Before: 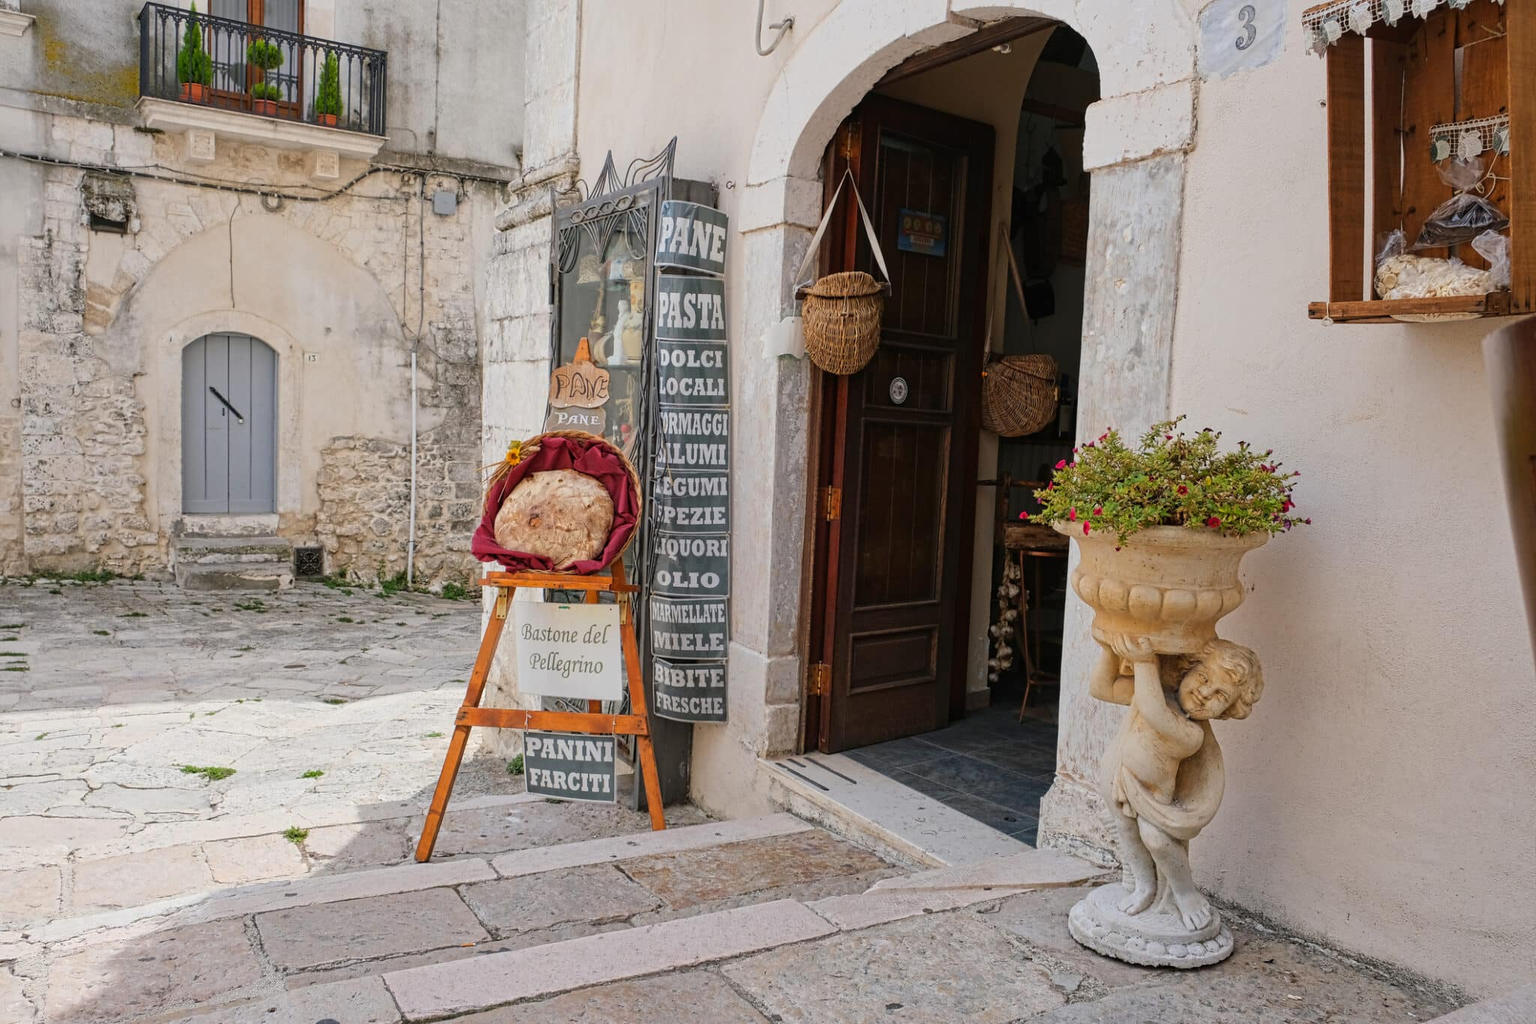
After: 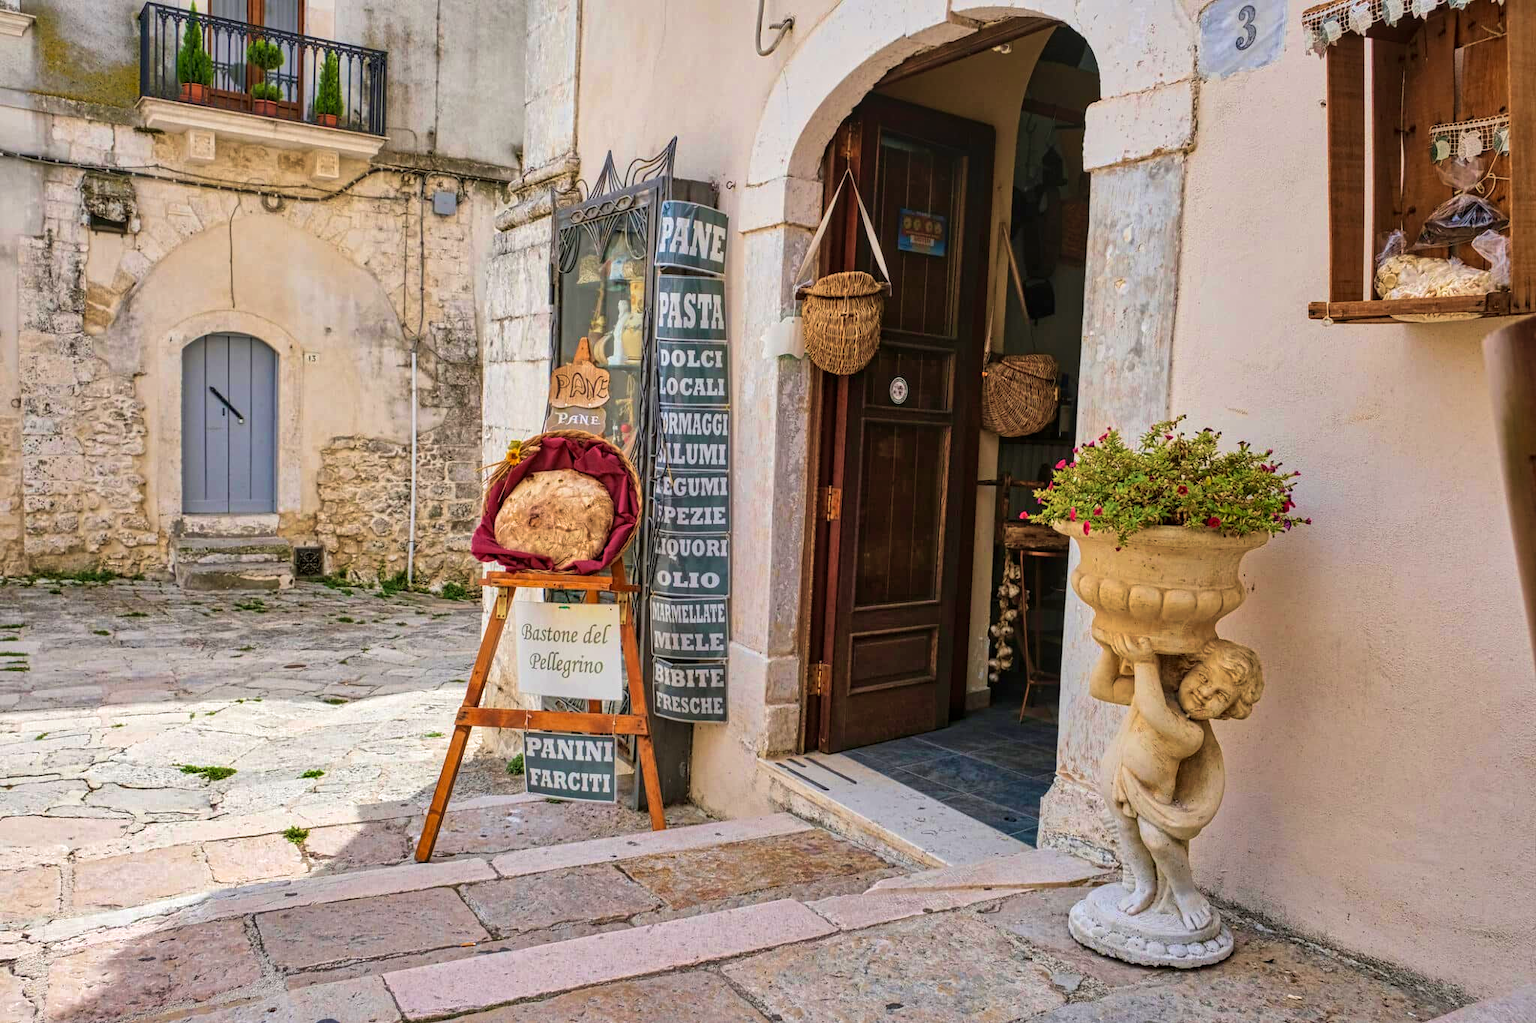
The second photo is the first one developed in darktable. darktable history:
velvia: strength 75%
exposure: exposure 0.2 EV, compensate highlight preservation false
local contrast: on, module defaults
shadows and highlights: soften with gaussian
